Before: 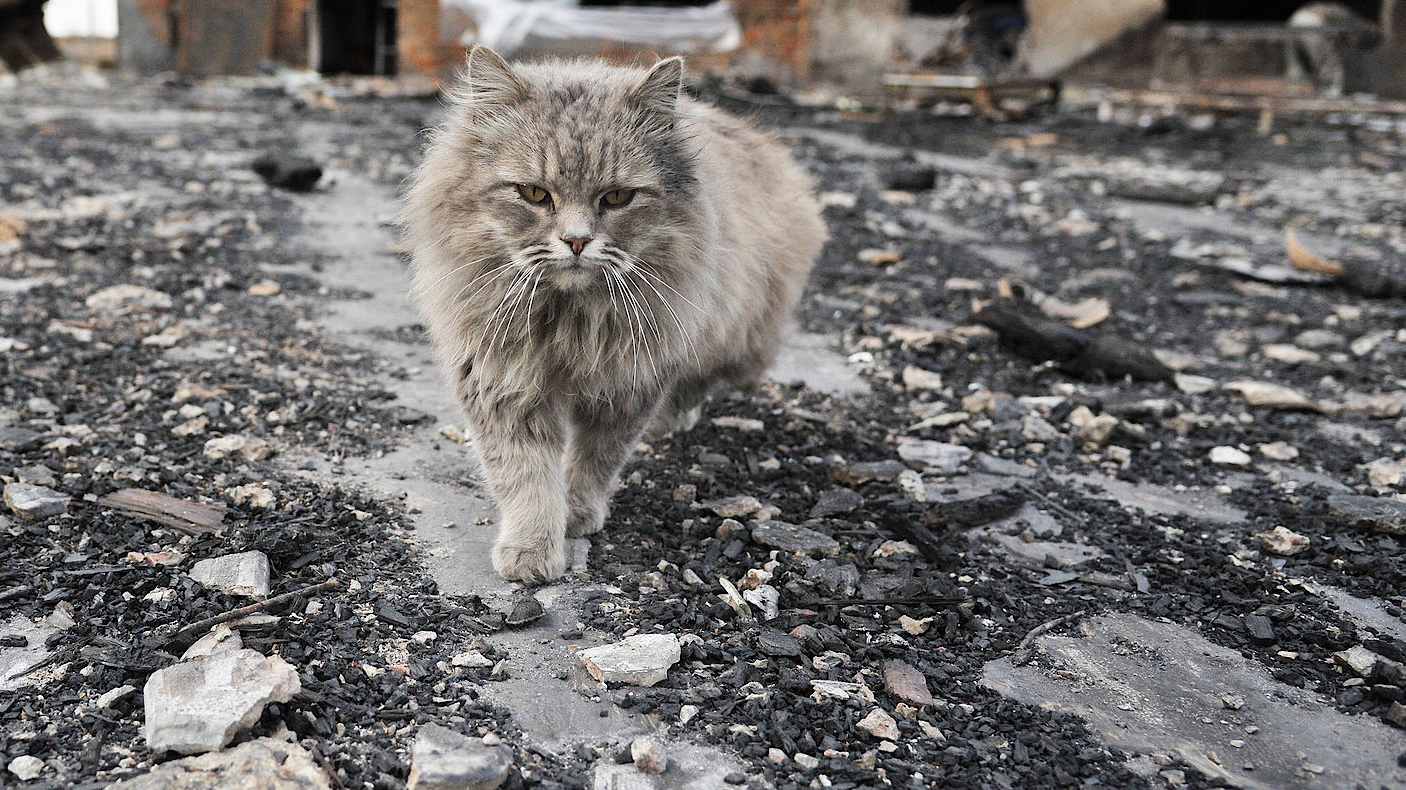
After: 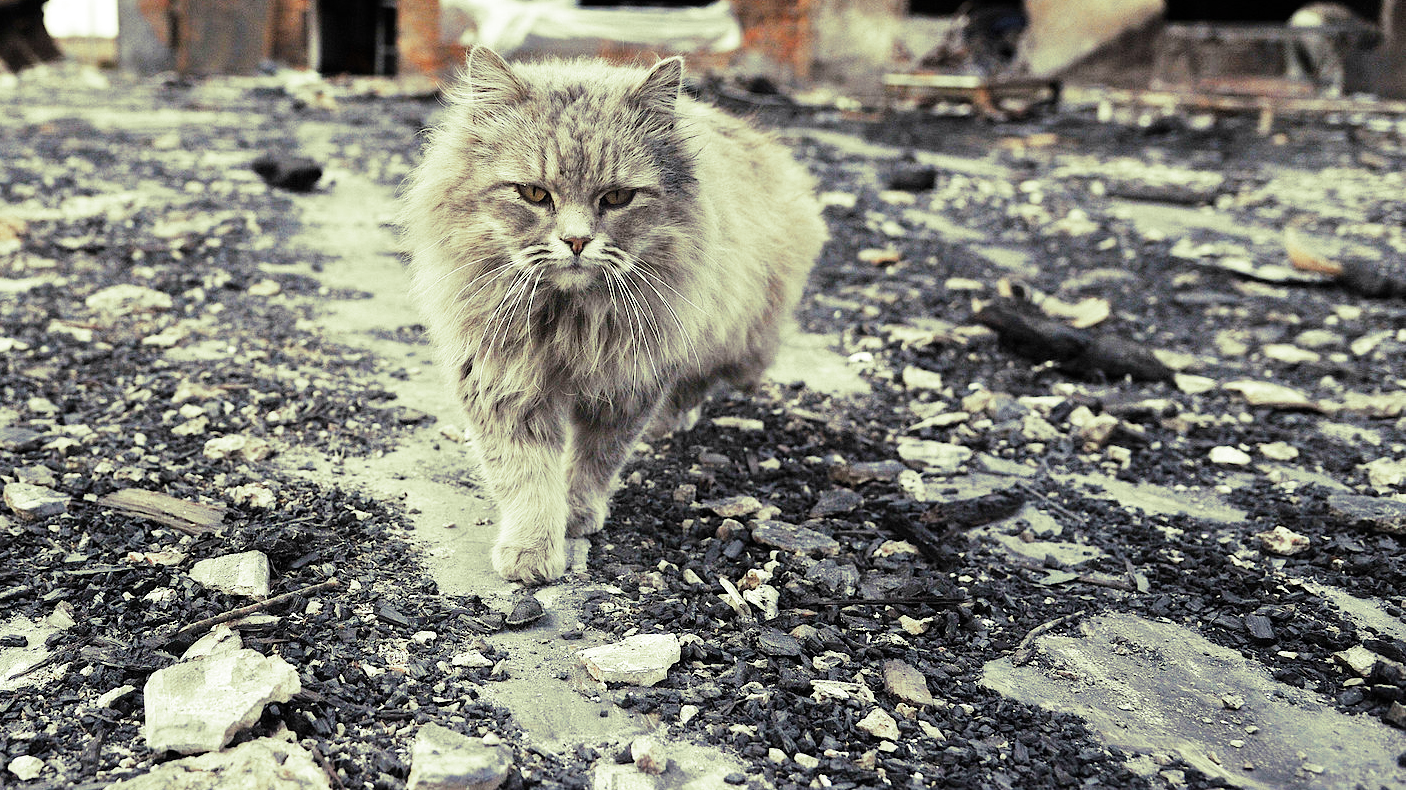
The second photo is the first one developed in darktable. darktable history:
color correction: saturation 1.1
white balance: red 1.009, blue 1.027
tone curve: curves: ch0 [(0, 0) (0.004, 0.001) (0.133, 0.112) (0.325, 0.362) (0.832, 0.893) (1, 1)], color space Lab, linked channels, preserve colors none
split-toning: shadows › hue 290.82°, shadows › saturation 0.34, highlights › saturation 0.38, balance 0, compress 50%
